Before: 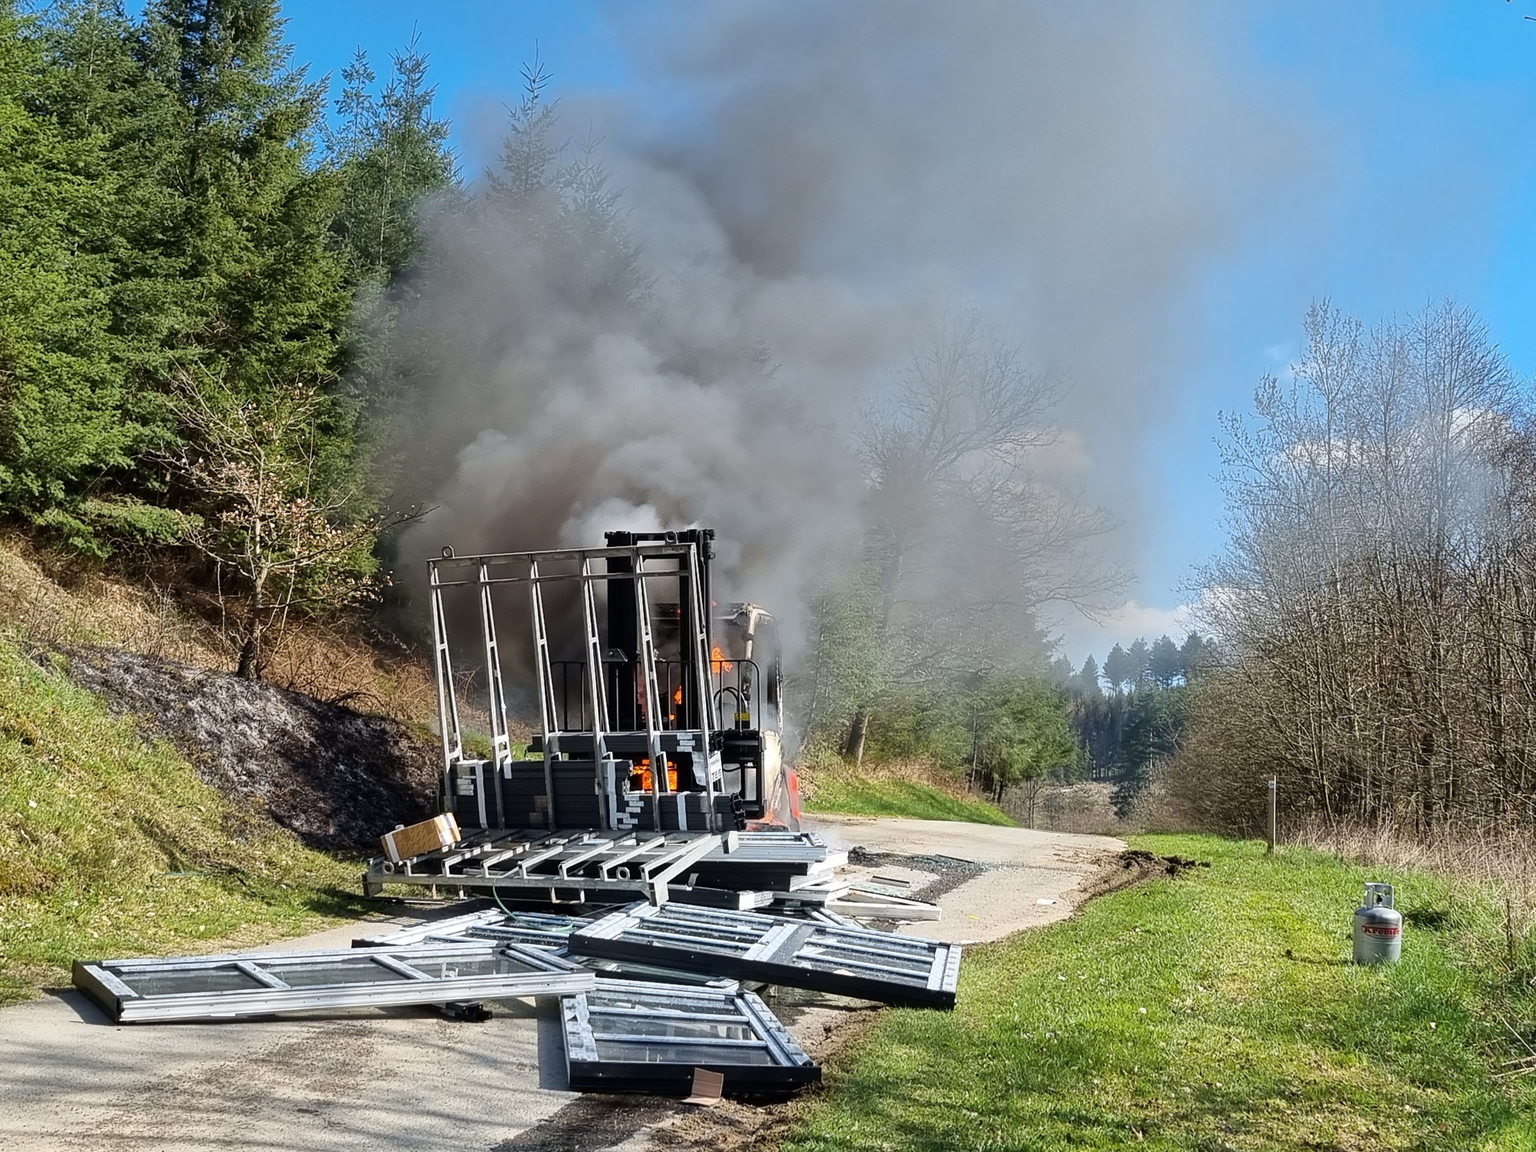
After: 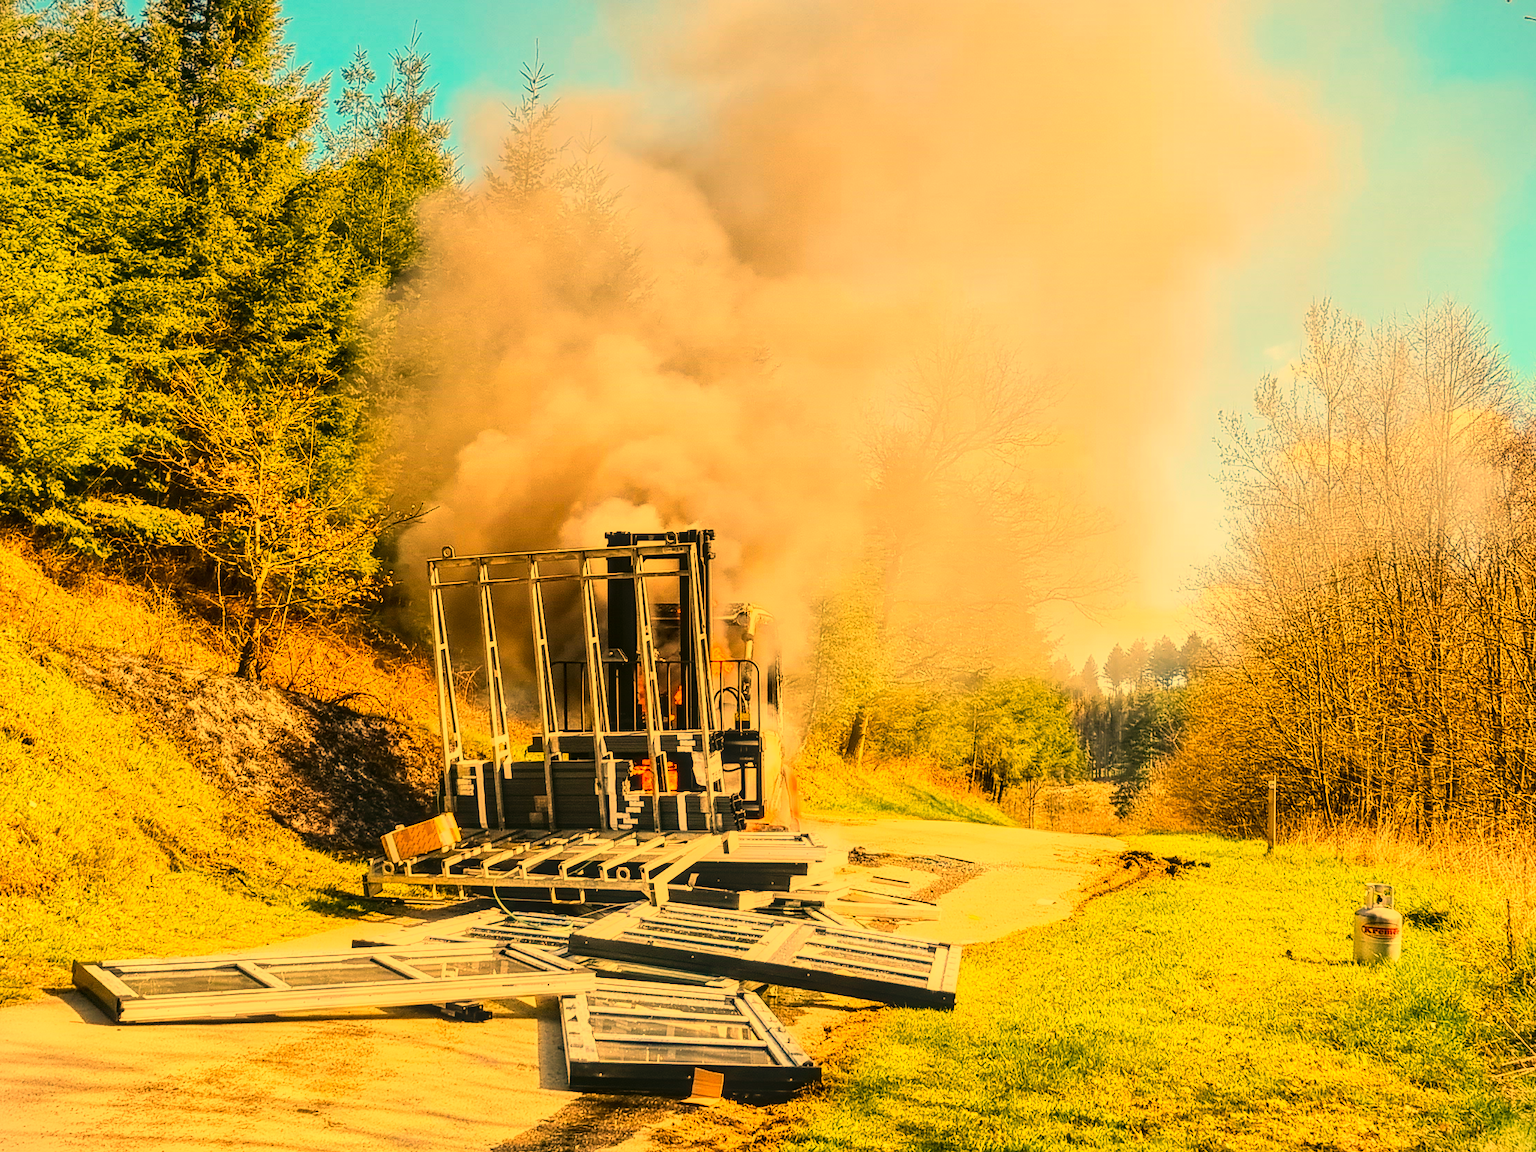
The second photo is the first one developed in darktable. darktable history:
white balance: red 1.467, blue 0.684
color balance rgb: perceptual saturation grading › global saturation 25%, perceptual brilliance grading › mid-tones 10%, perceptual brilliance grading › shadows 15%, global vibrance 20%
base curve: curves: ch0 [(0, 0) (0.018, 0.026) (0.143, 0.37) (0.33, 0.731) (0.458, 0.853) (0.735, 0.965) (0.905, 0.986) (1, 1)]
color balance: mode lift, gamma, gain (sRGB), lift [1.04, 1, 1, 0.97], gamma [1.01, 1, 1, 0.97], gain [0.96, 1, 1, 0.97]
local contrast: detail 130%
exposure: black level correction 0, exposure -0.721 EV, compensate highlight preservation false
vignetting: fall-off start 97.28%, fall-off radius 79%, brightness -0.462, saturation -0.3, width/height ratio 1.114, dithering 8-bit output, unbound false
